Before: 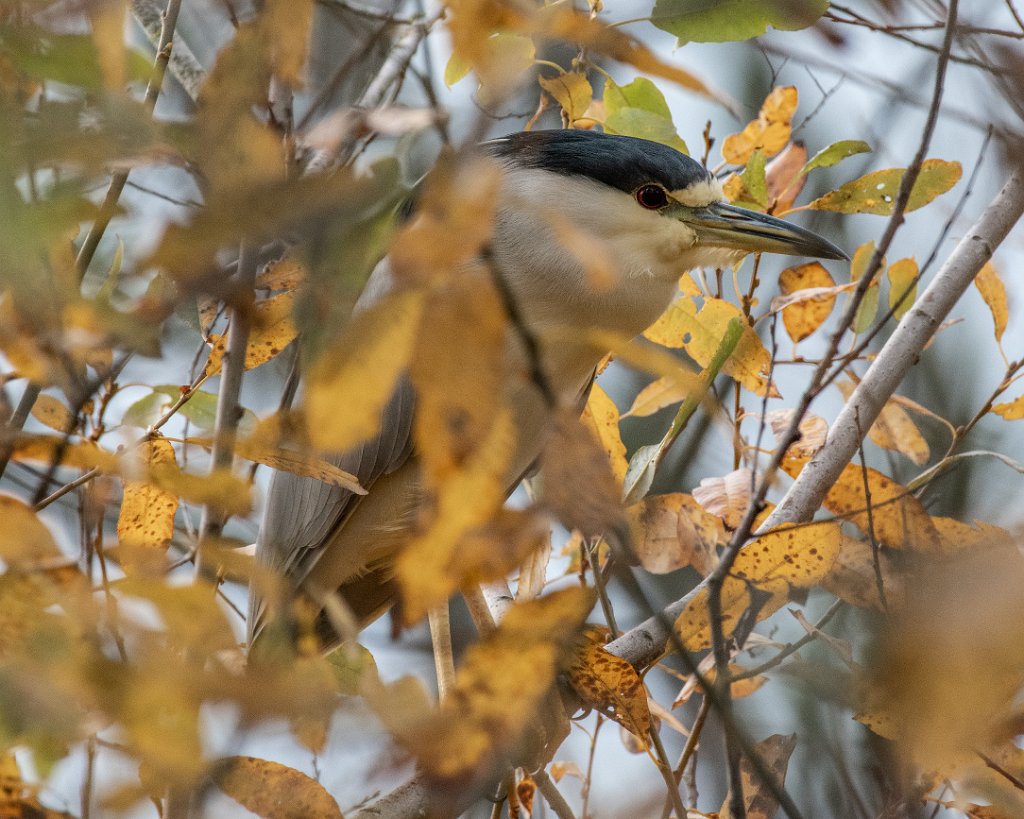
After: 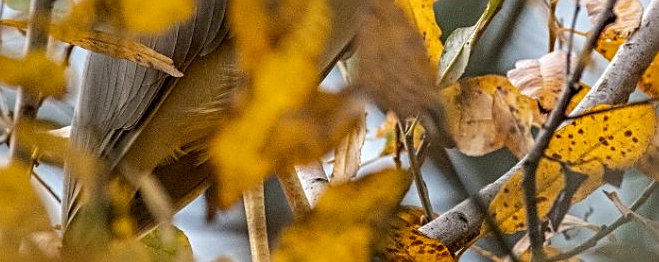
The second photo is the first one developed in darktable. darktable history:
color balance rgb: perceptual saturation grading › global saturation 20%, global vibrance 20%
sharpen: radius 2.543, amount 0.636
local contrast: shadows 94%
crop: left 18.091%, top 51.13%, right 17.525%, bottom 16.85%
